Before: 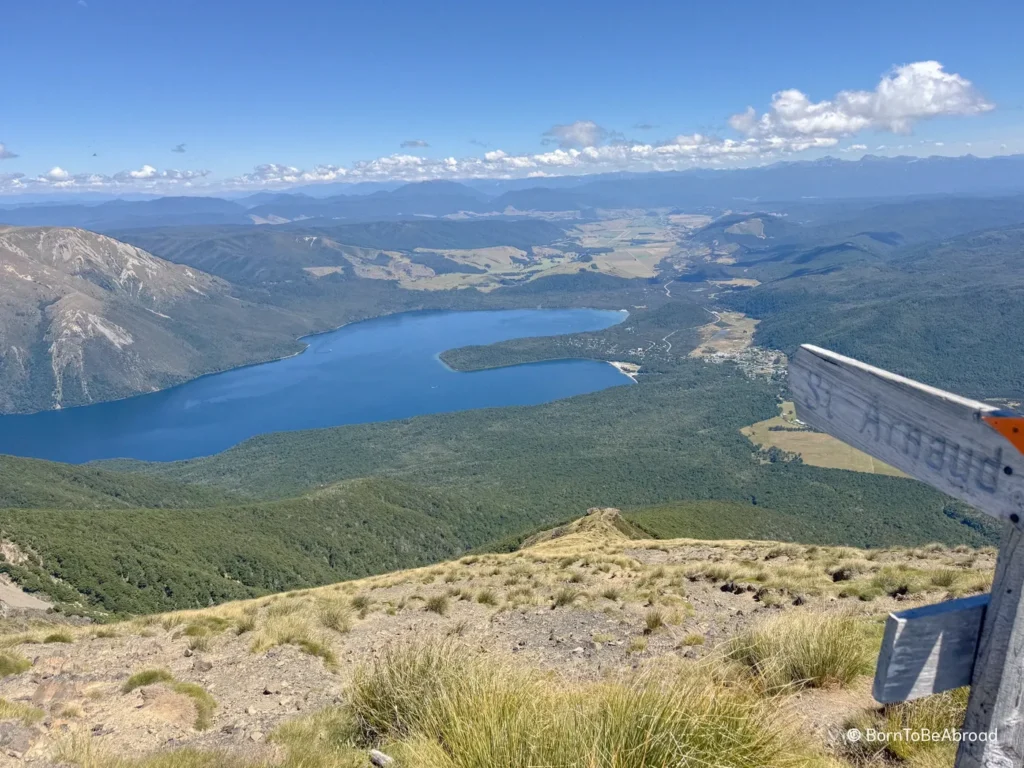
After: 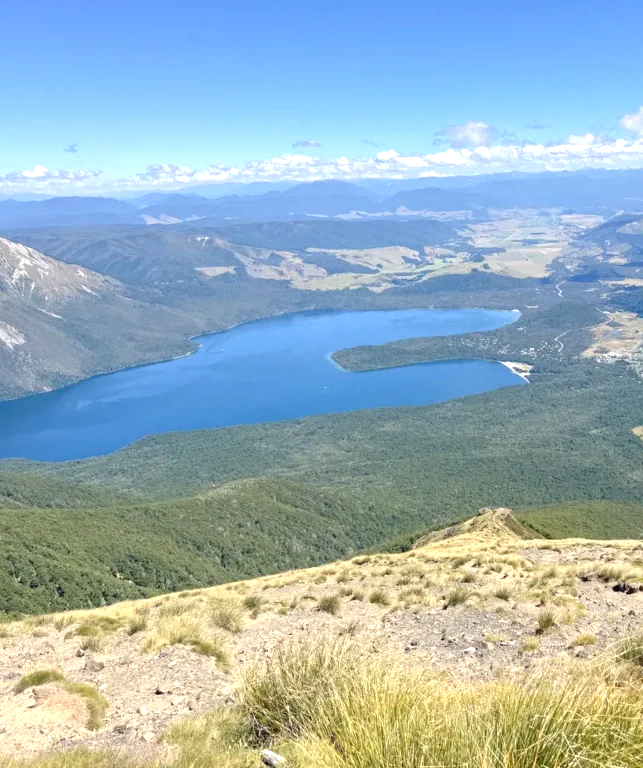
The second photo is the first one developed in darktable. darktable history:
crop: left 10.644%, right 26.528%
exposure: black level correction 0.001, exposure 0.675 EV, compensate highlight preservation false
